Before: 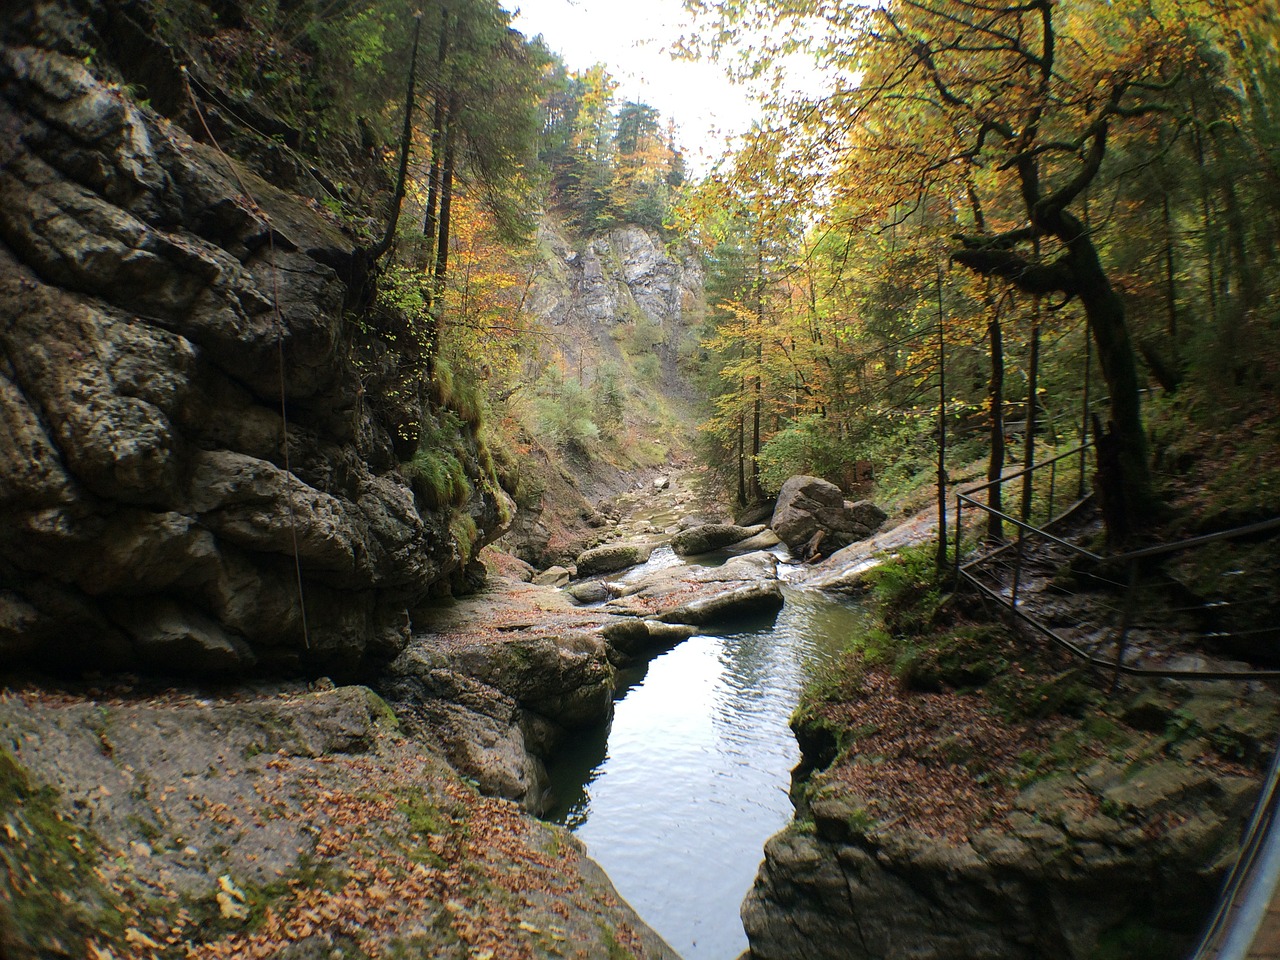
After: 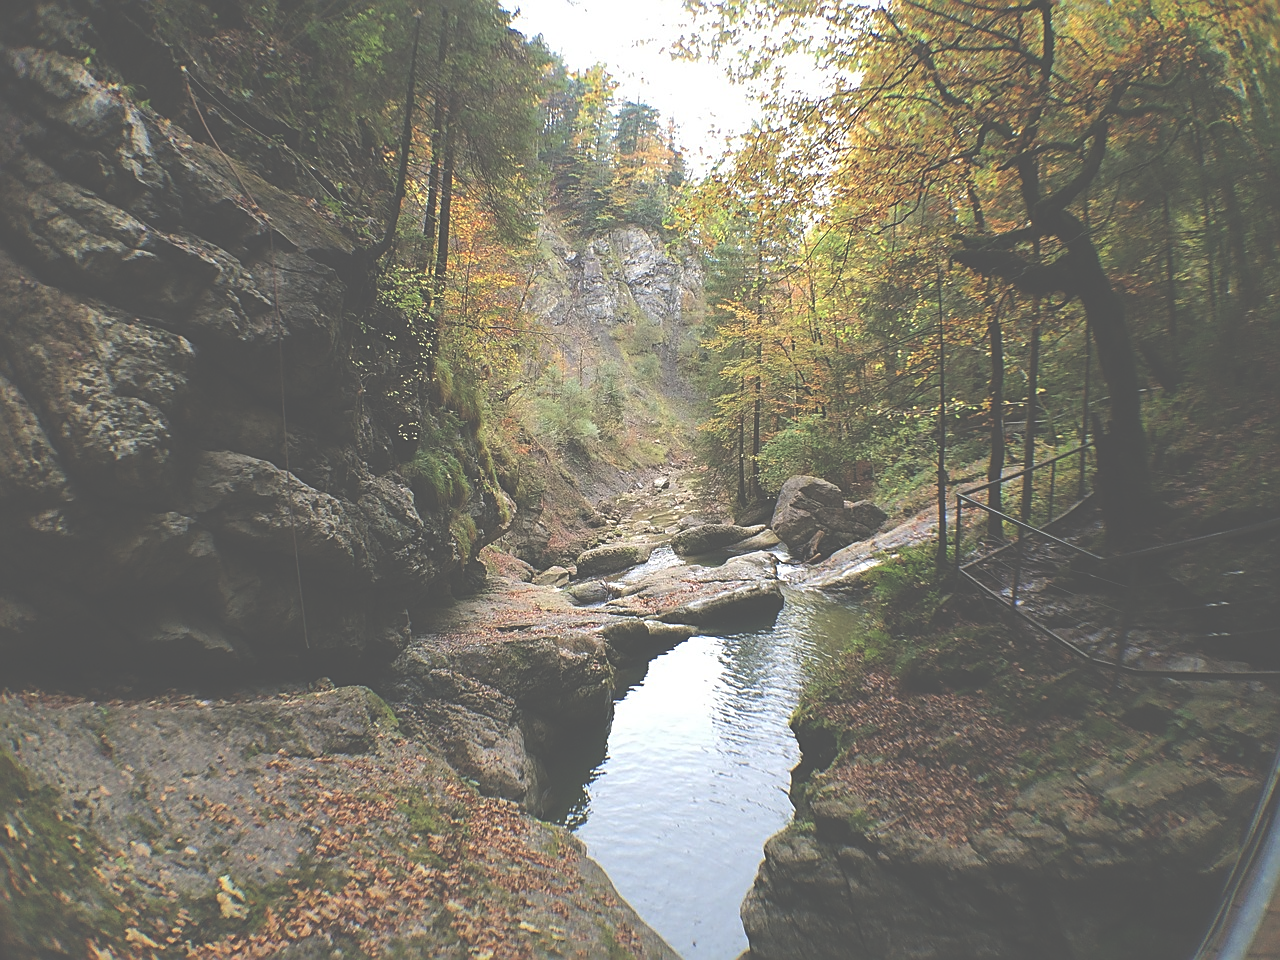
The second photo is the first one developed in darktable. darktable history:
exposure: black level correction -0.087, compensate highlight preservation false
sharpen: on, module defaults
